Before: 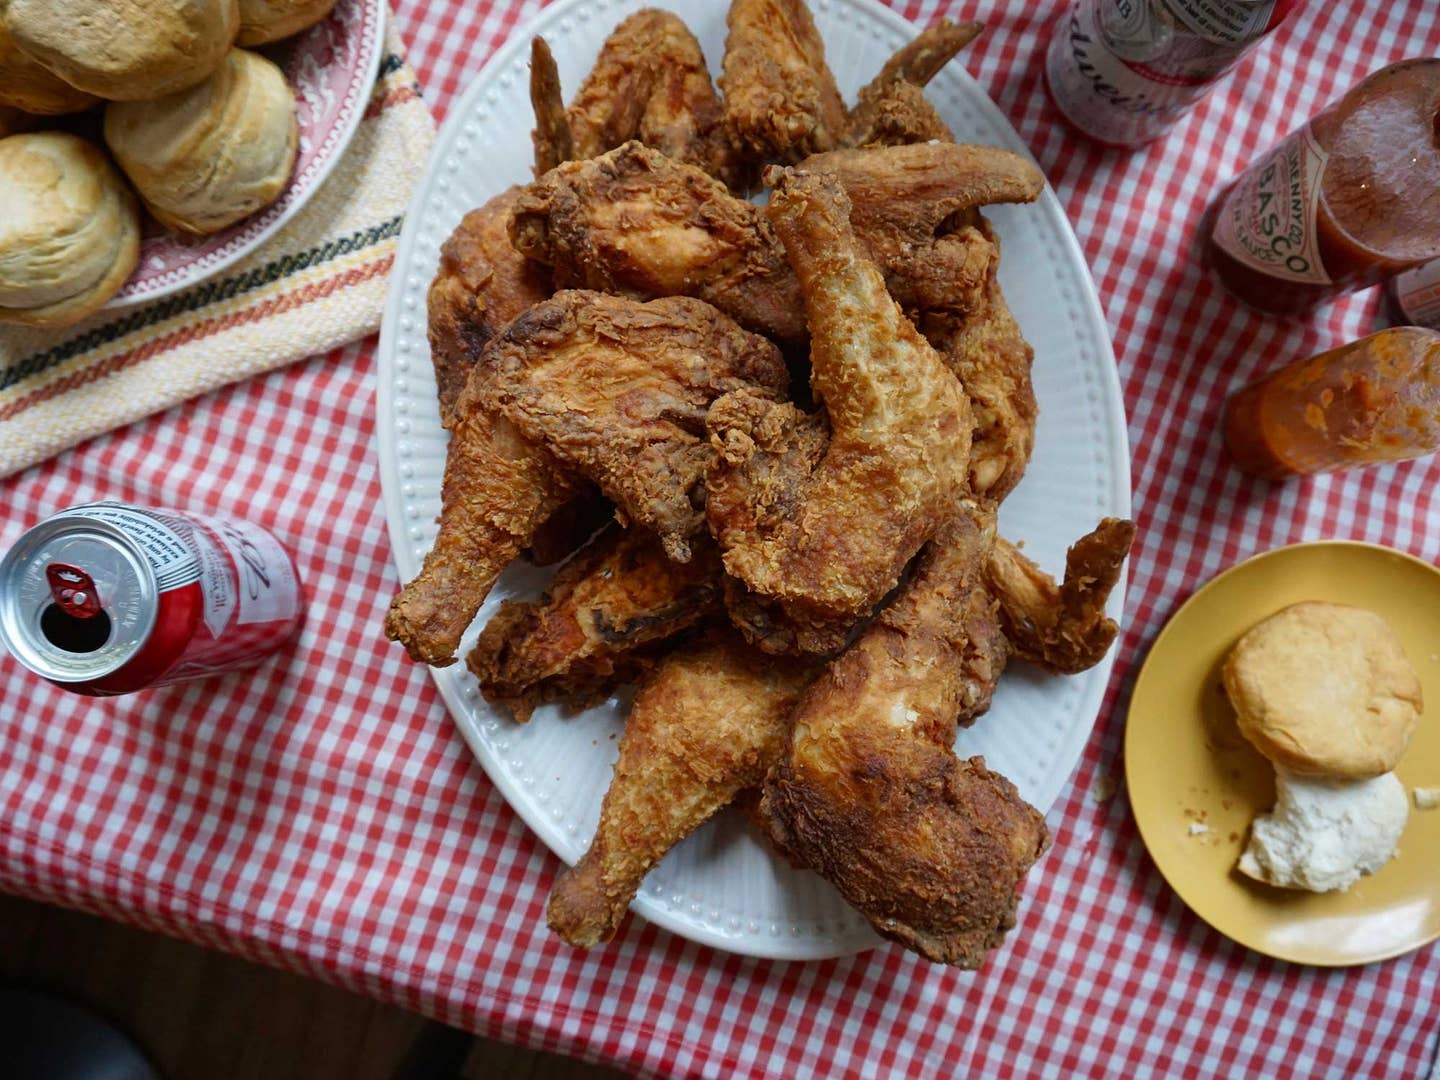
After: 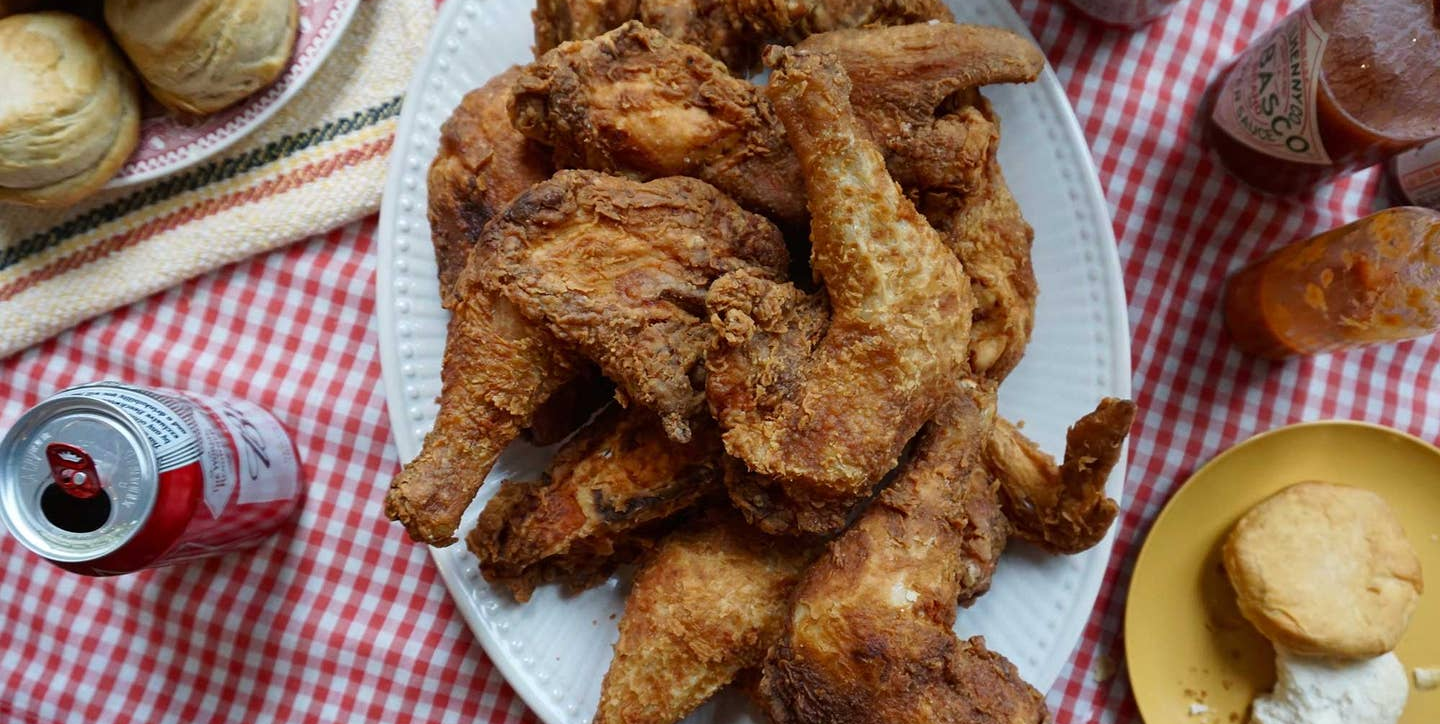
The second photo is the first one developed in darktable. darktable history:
crop: top 11.179%, bottom 21.709%
